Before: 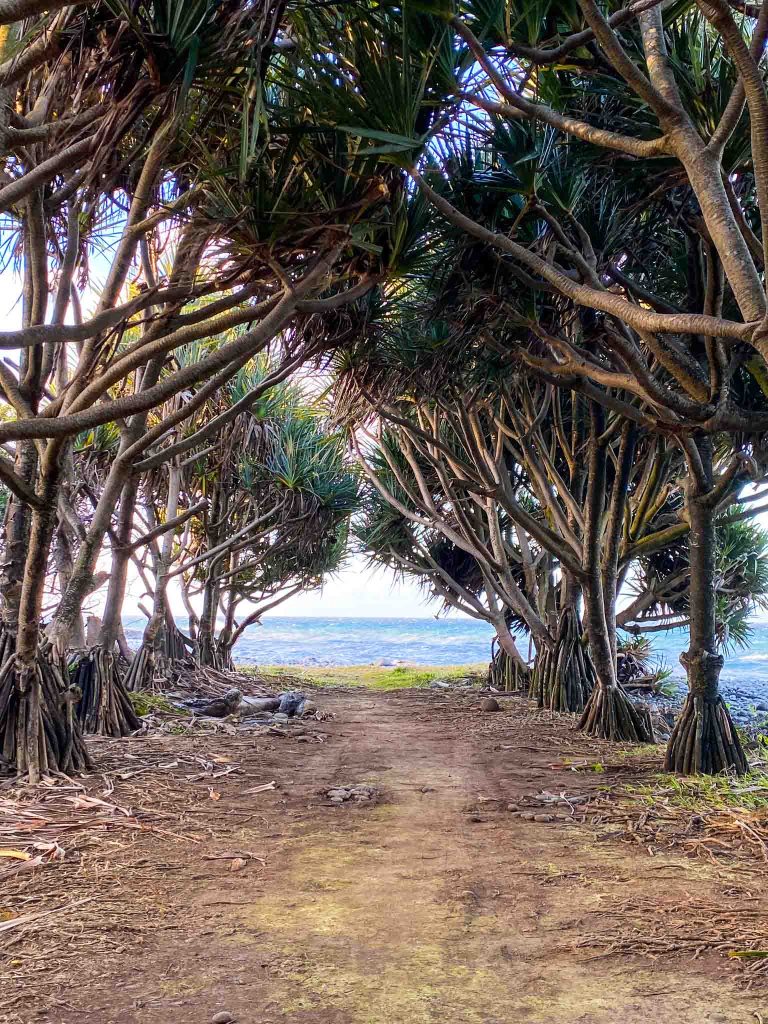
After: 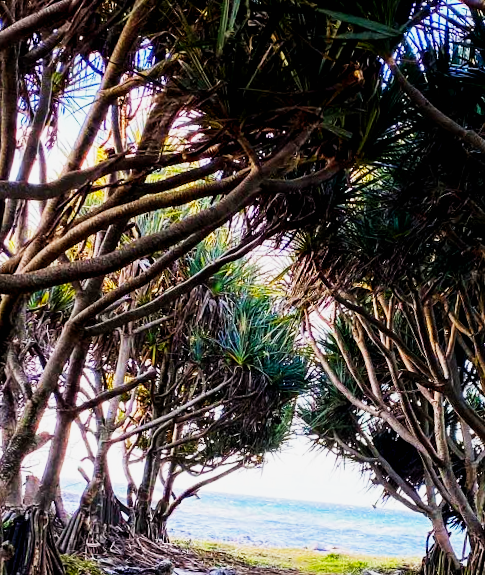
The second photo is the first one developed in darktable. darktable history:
crop and rotate: angle -4.99°, left 2.122%, top 6.945%, right 27.566%, bottom 30.519%
exposure: black level correction 0.007, compensate highlight preservation false
sigmoid: contrast 1.93, skew 0.29, preserve hue 0%
